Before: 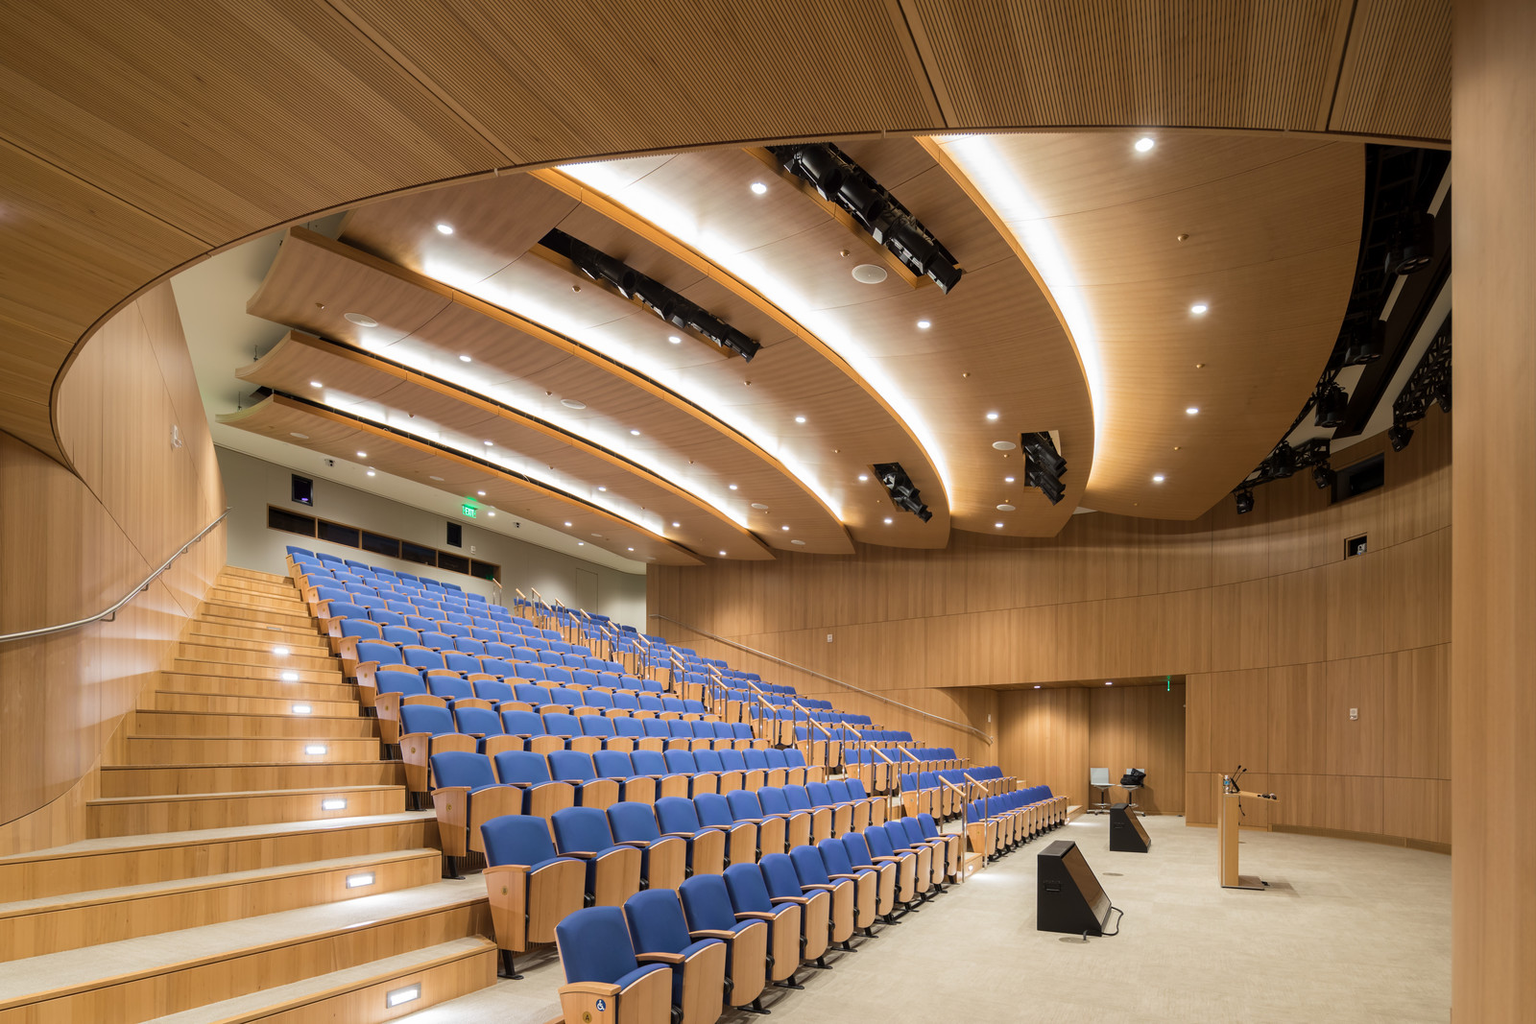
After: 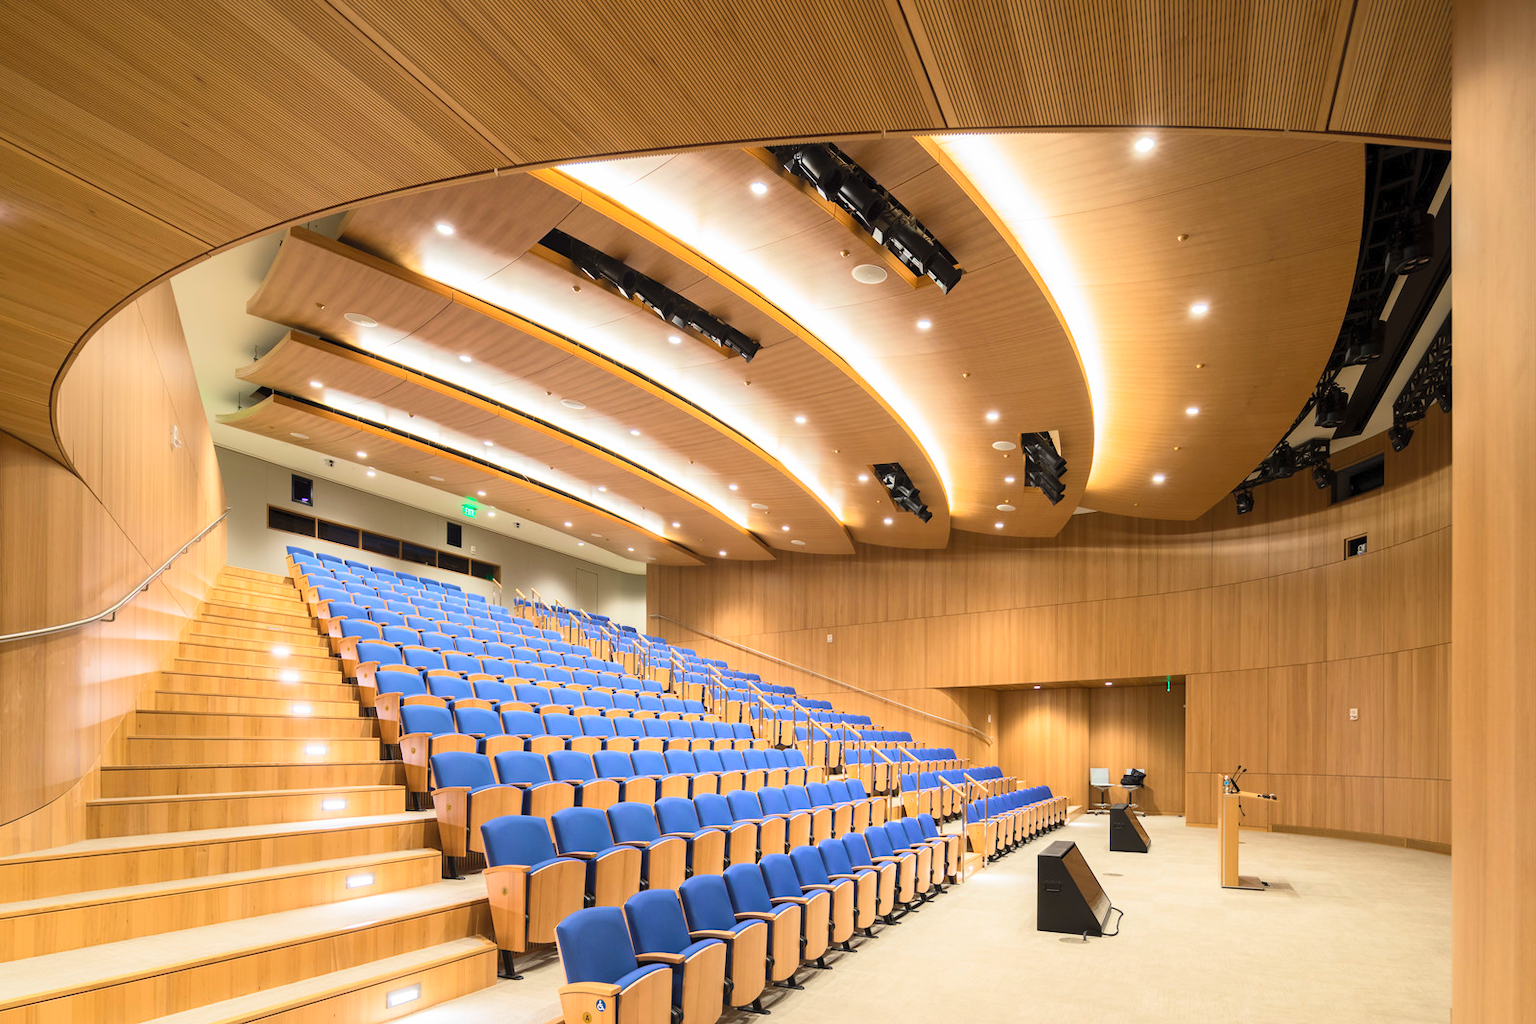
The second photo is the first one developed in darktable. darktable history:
contrast brightness saturation: contrast 0.238, brightness 0.261, saturation 0.377
